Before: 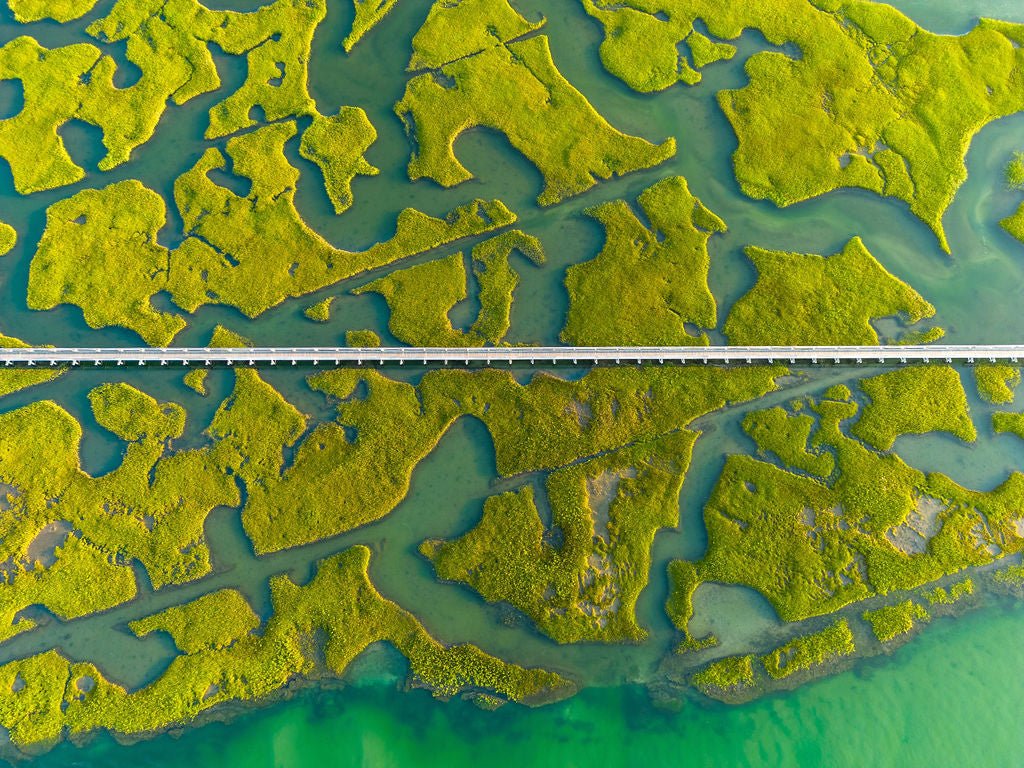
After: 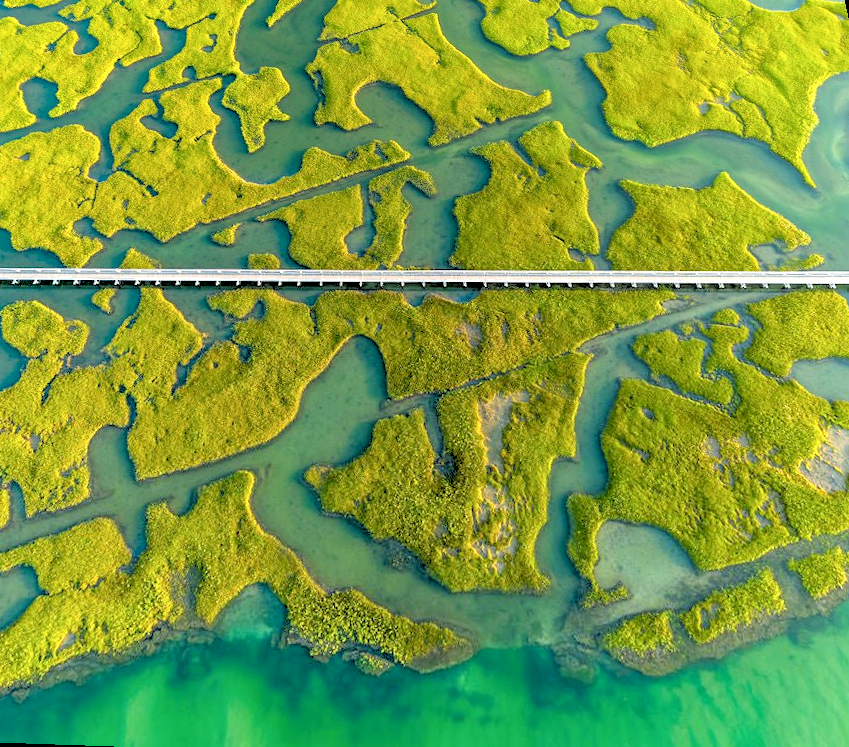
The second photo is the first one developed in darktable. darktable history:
rgb levels: levels [[0.027, 0.429, 0.996], [0, 0.5, 1], [0, 0.5, 1]]
rotate and perspective: rotation 0.72°, lens shift (vertical) -0.352, lens shift (horizontal) -0.051, crop left 0.152, crop right 0.859, crop top 0.019, crop bottom 0.964
local contrast: highlights 123%, shadows 126%, detail 140%, midtone range 0.254
